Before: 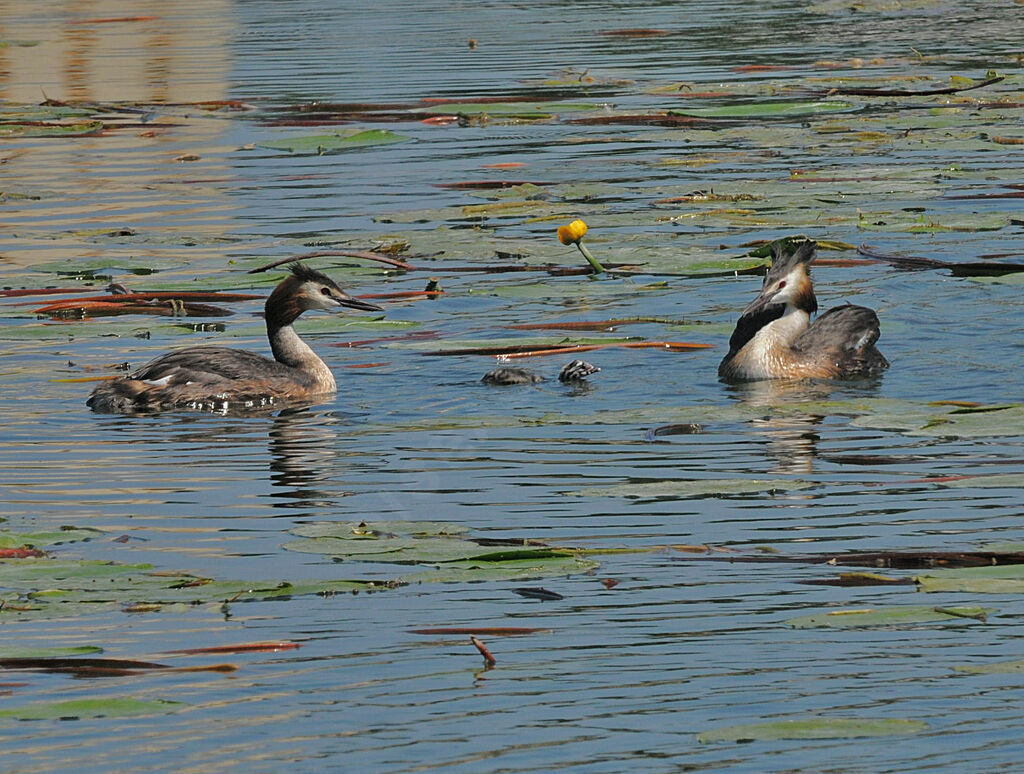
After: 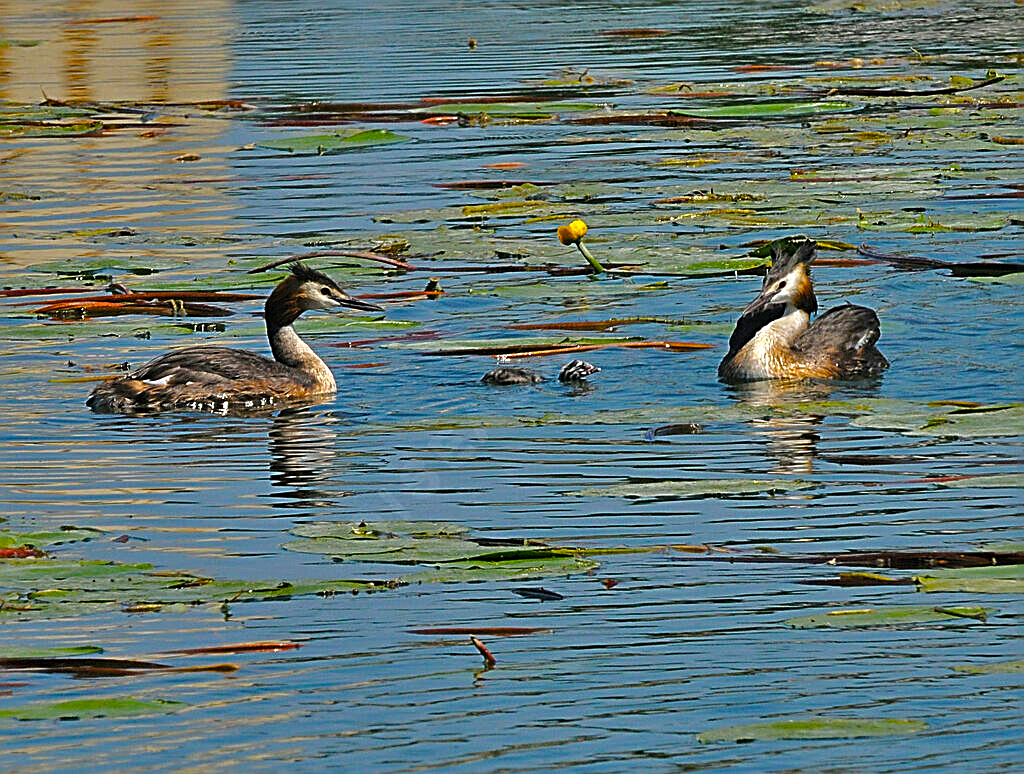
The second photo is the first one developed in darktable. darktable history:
tone equalizer: on, module defaults
sharpen: radius 2.584, amount 0.688
color balance rgb: linear chroma grading › global chroma 9%, perceptual saturation grading › global saturation 36%, perceptual saturation grading › shadows 35%, perceptual brilliance grading › global brilliance 15%, perceptual brilliance grading › shadows -35%, global vibrance 15%
